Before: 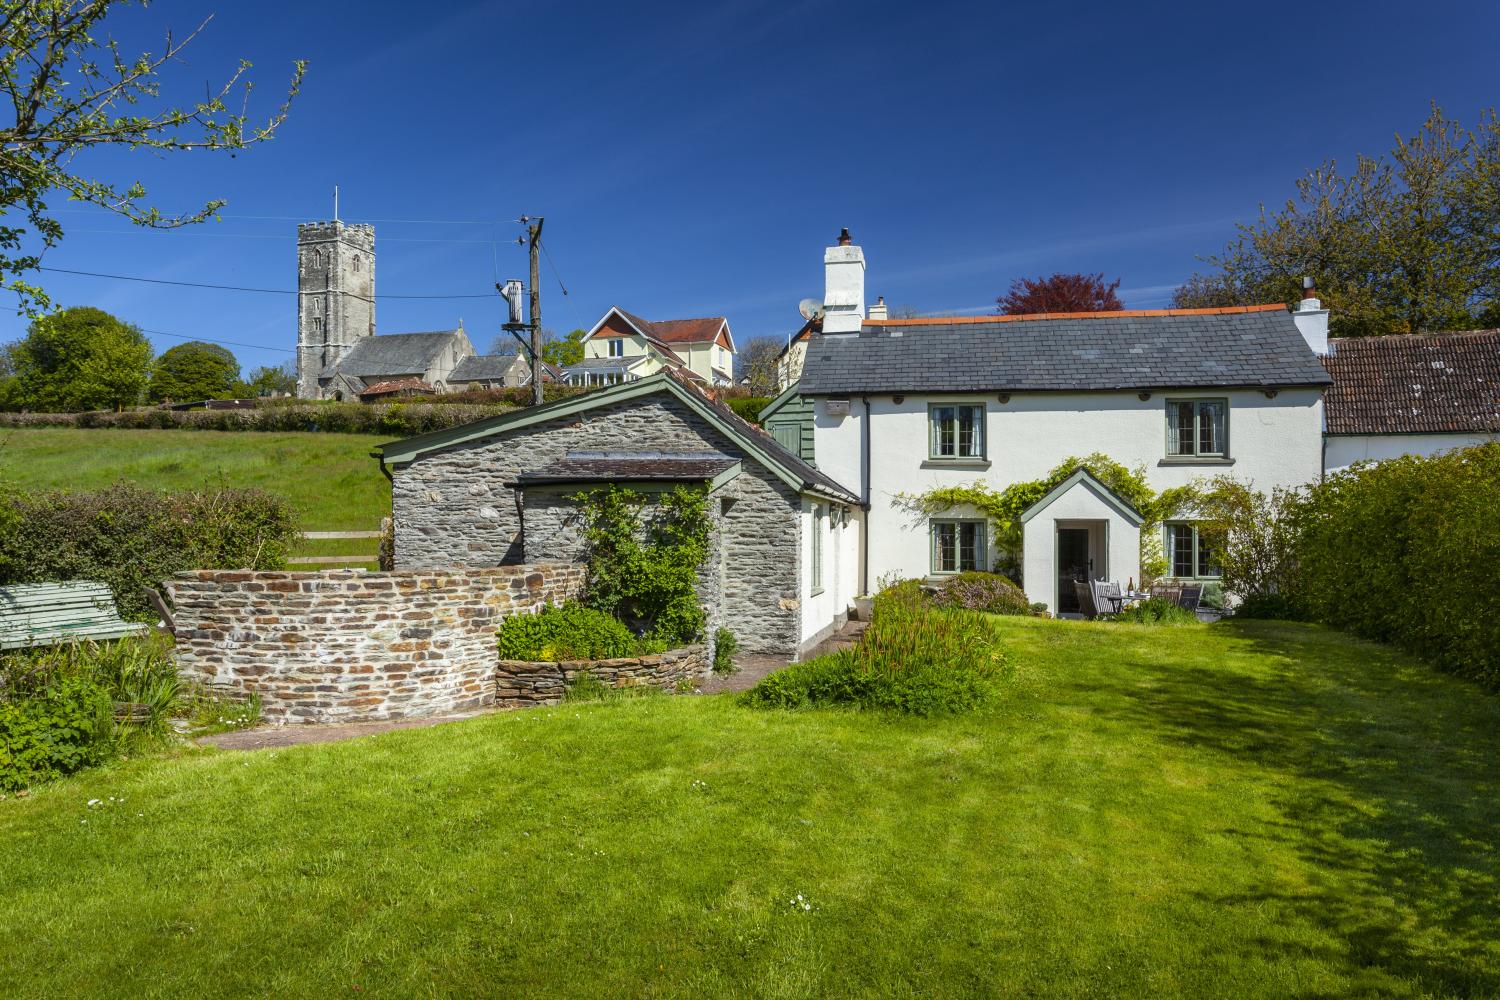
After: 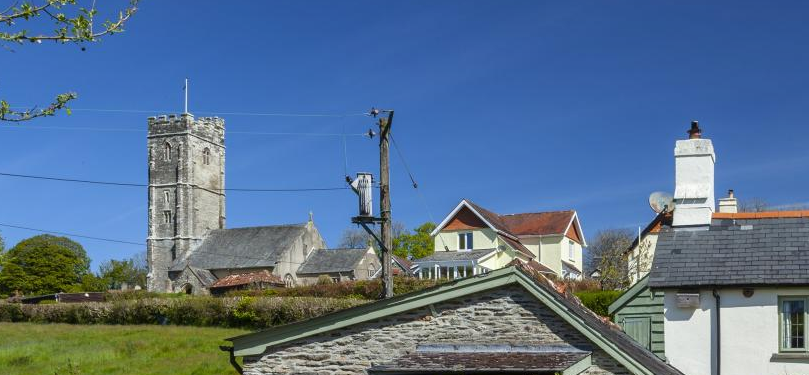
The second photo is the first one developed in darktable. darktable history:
shadows and highlights: shadows 52.43, soften with gaussian
crop: left 10.066%, top 10.712%, right 35.955%, bottom 51.697%
